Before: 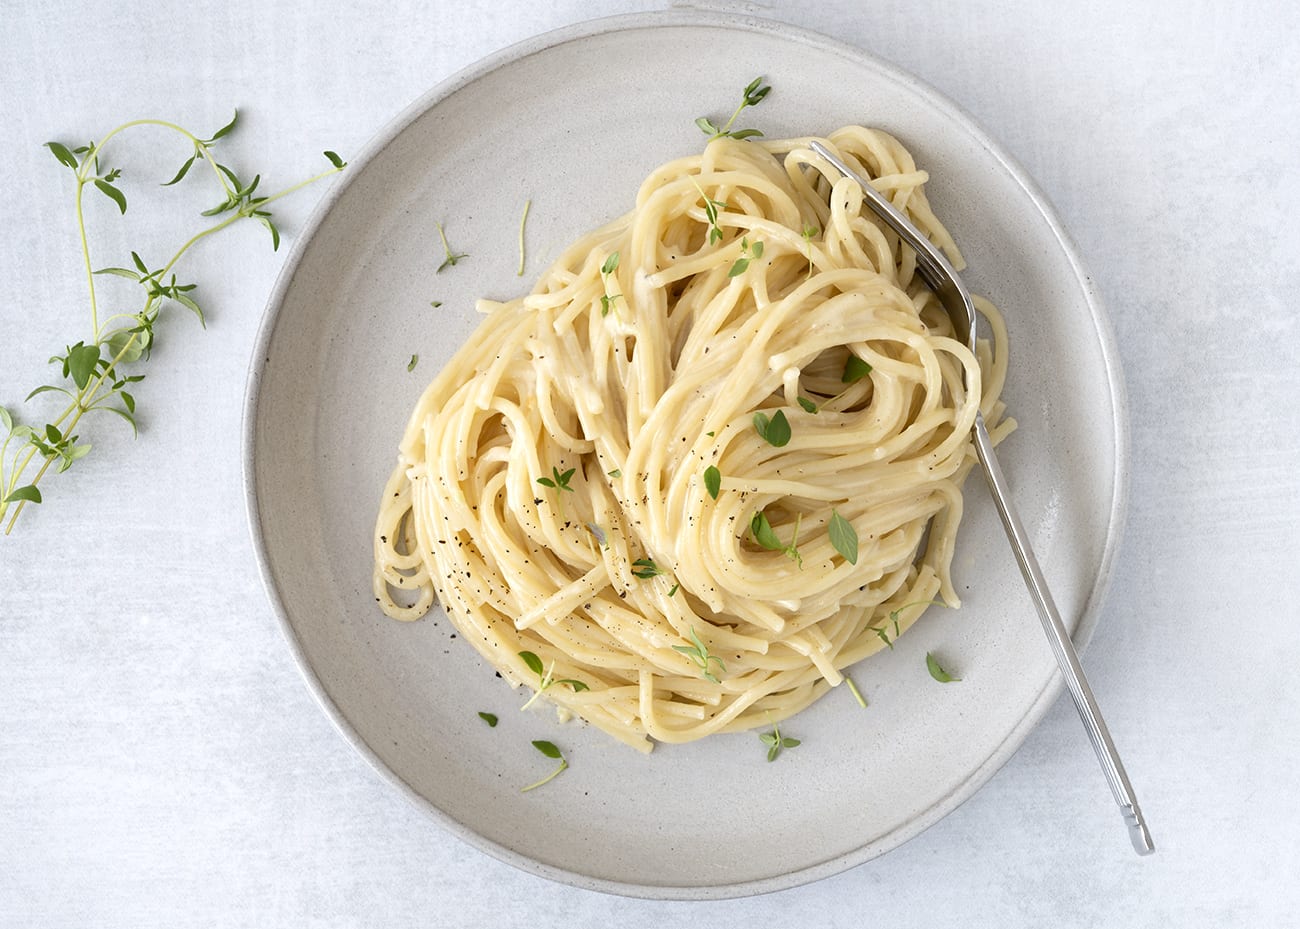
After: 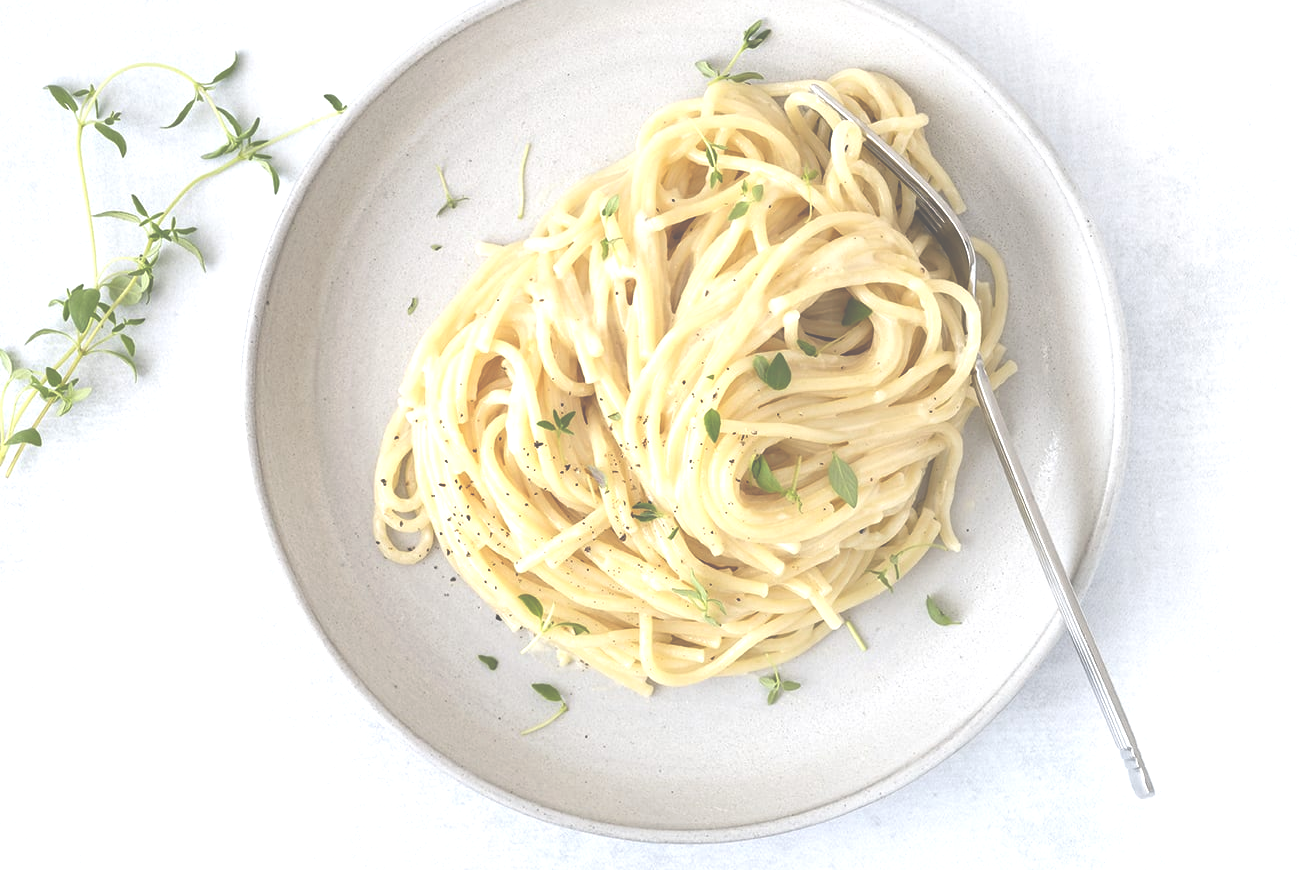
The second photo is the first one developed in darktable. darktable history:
crop and rotate: top 6.3%
exposure: black level correction -0.07, exposure 0.5 EV, compensate exposure bias true, compensate highlight preservation false
